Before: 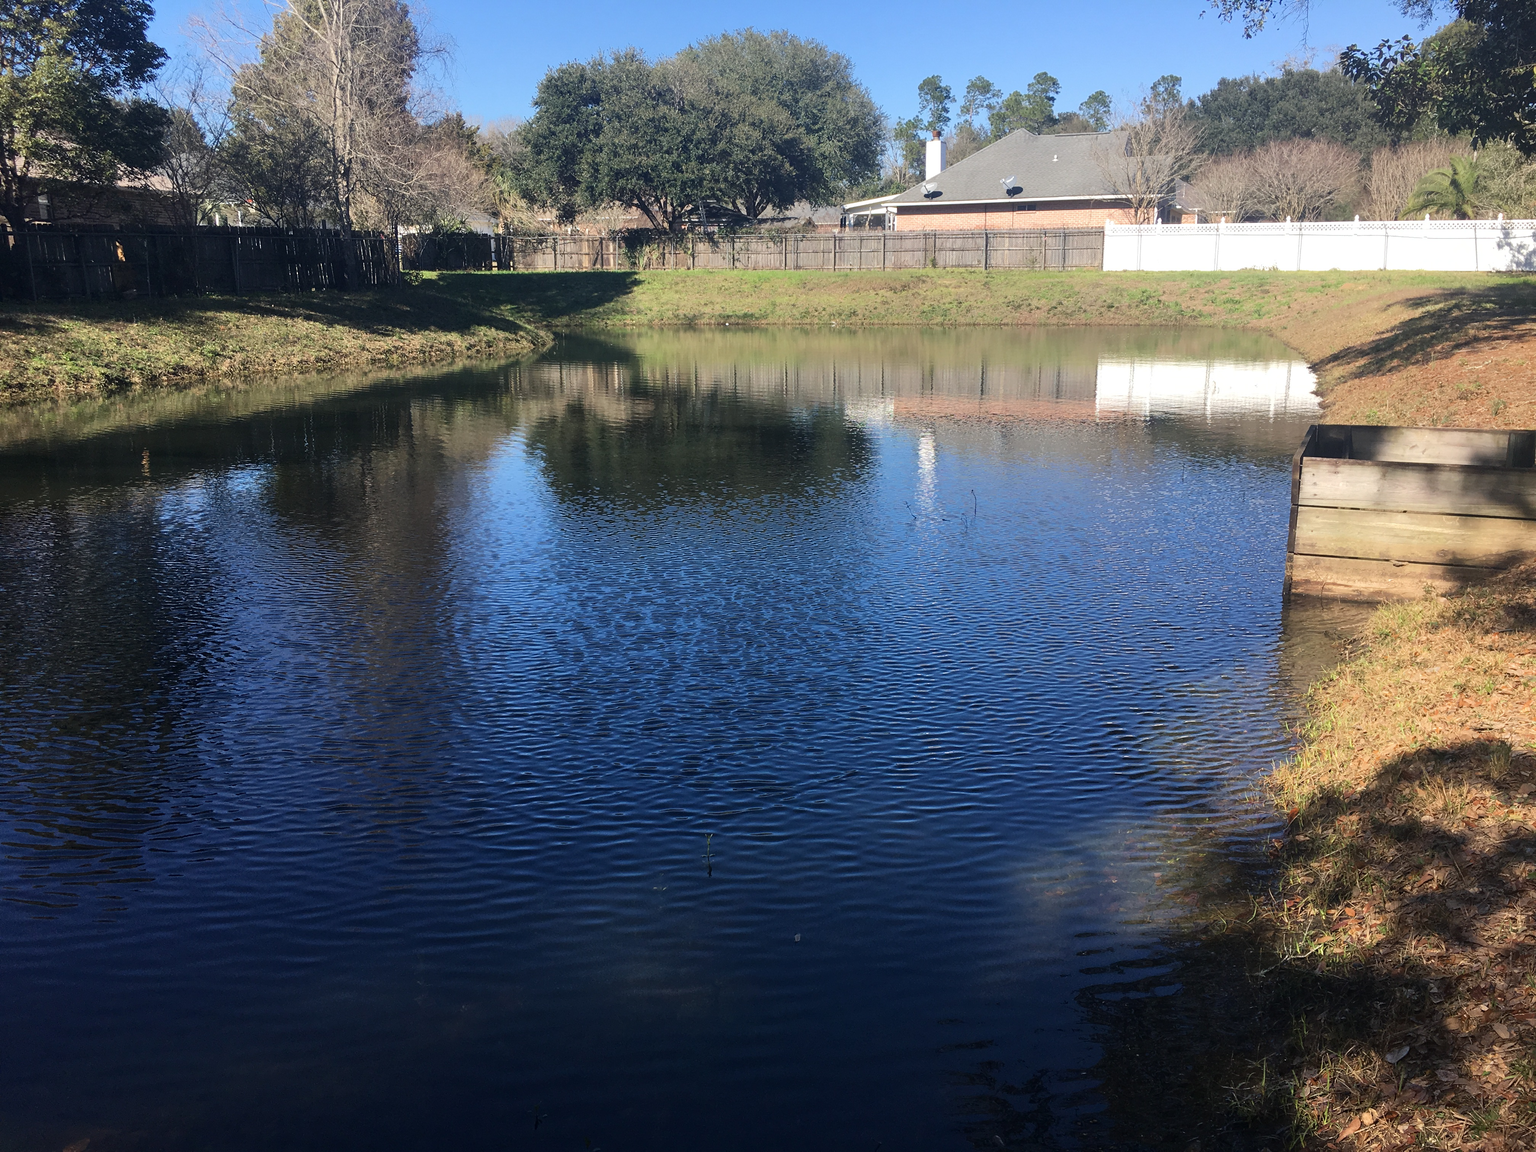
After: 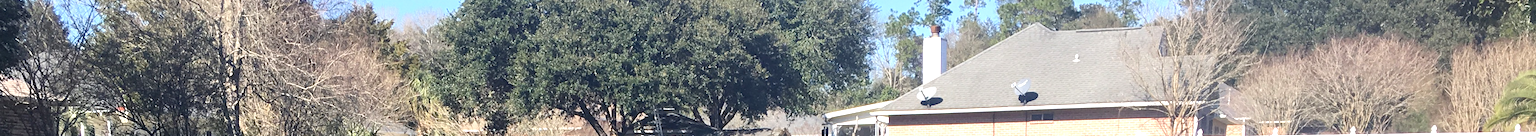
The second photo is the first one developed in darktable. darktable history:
exposure: black level correction 0, exposure 0.6 EV, compensate highlight preservation false
crop and rotate: left 9.644%, top 9.491%, right 6.021%, bottom 80.509%
